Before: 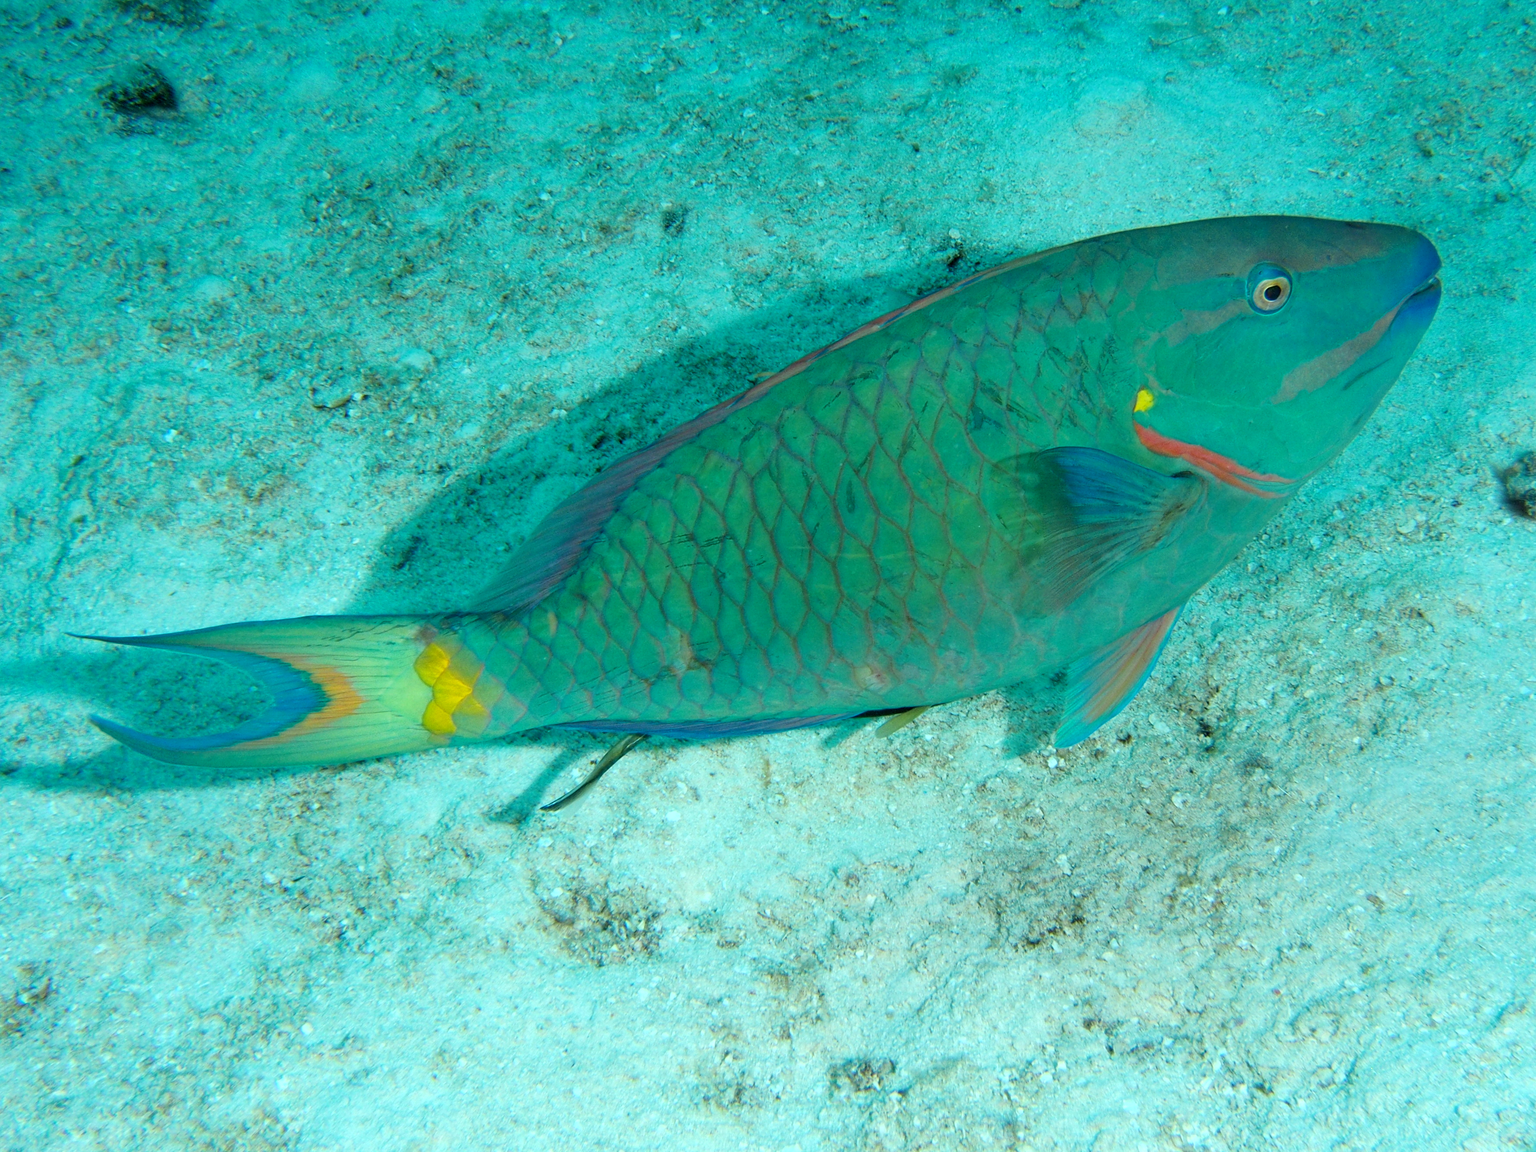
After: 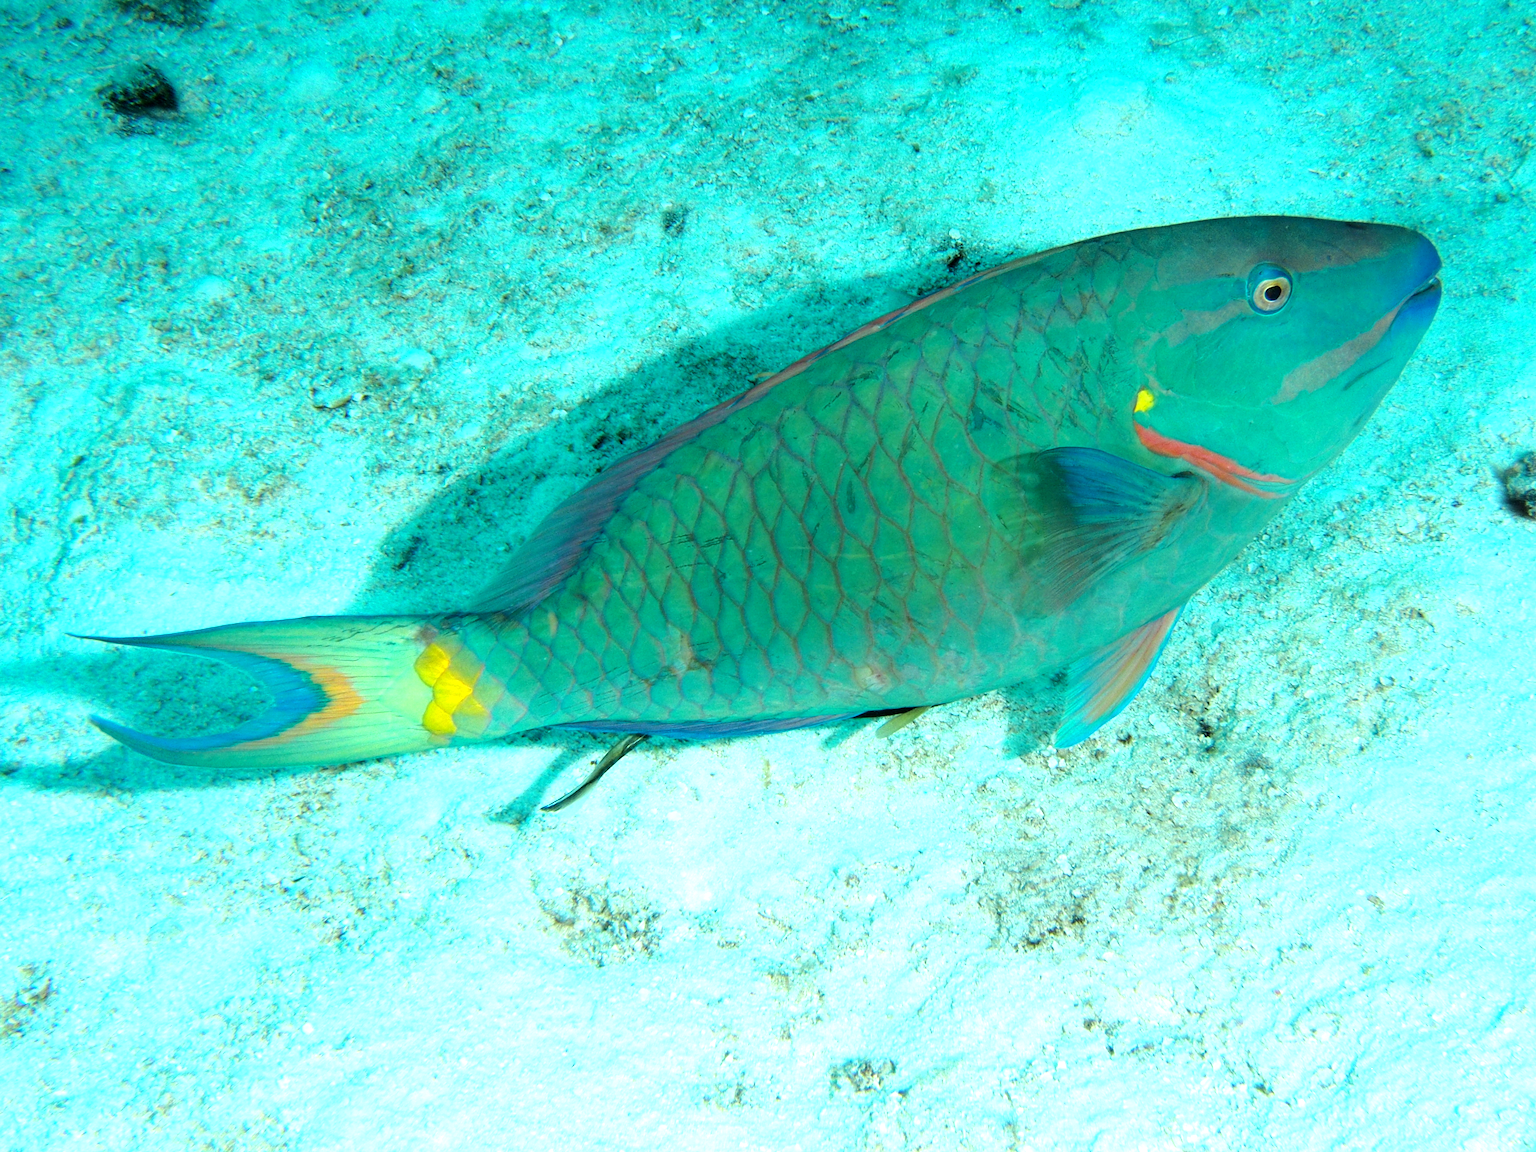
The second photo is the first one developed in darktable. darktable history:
tone equalizer: -8 EV -1.09 EV, -7 EV -1.01 EV, -6 EV -0.837 EV, -5 EV -0.59 EV, -3 EV 0.603 EV, -2 EV 0.843 EV, -1 EV 0.987 EV, +0 EV 1.08 EV, smoothing diameter 2.12%, edges refinement/feathering 21.03, mask exposure compensation -1.57 EV, filter diffusion 5
